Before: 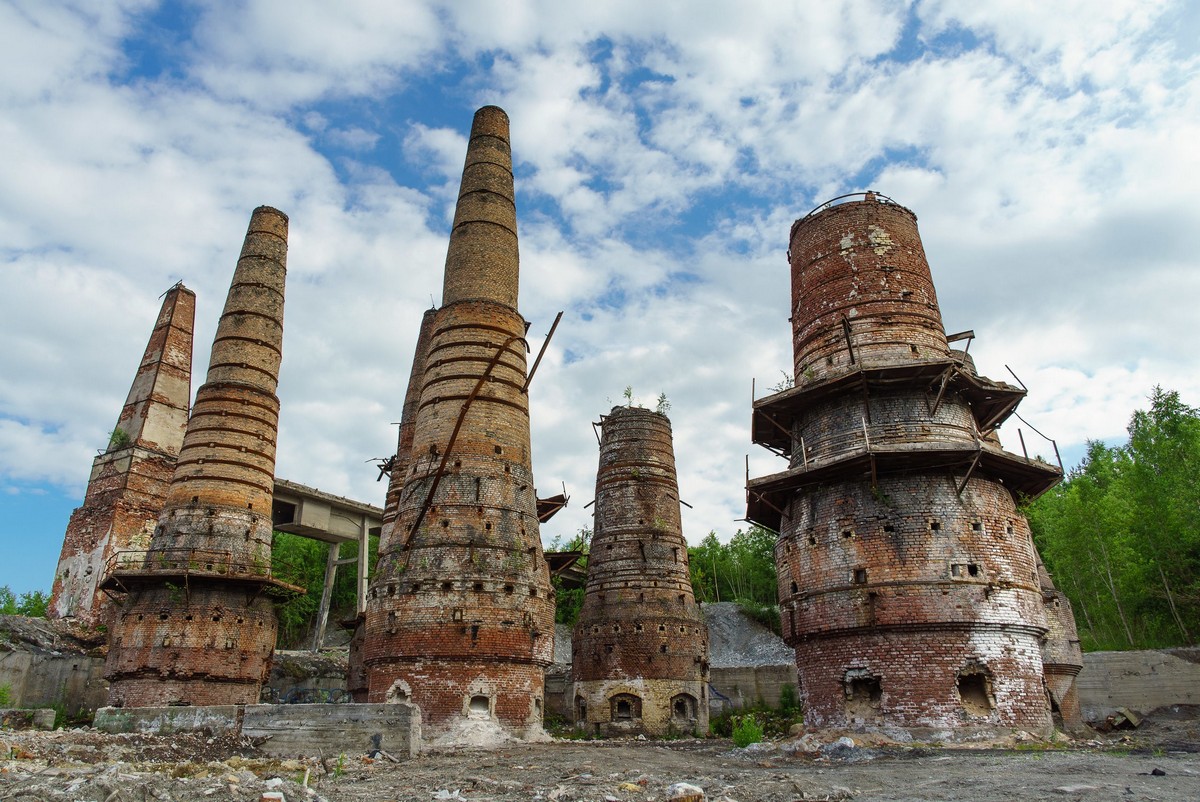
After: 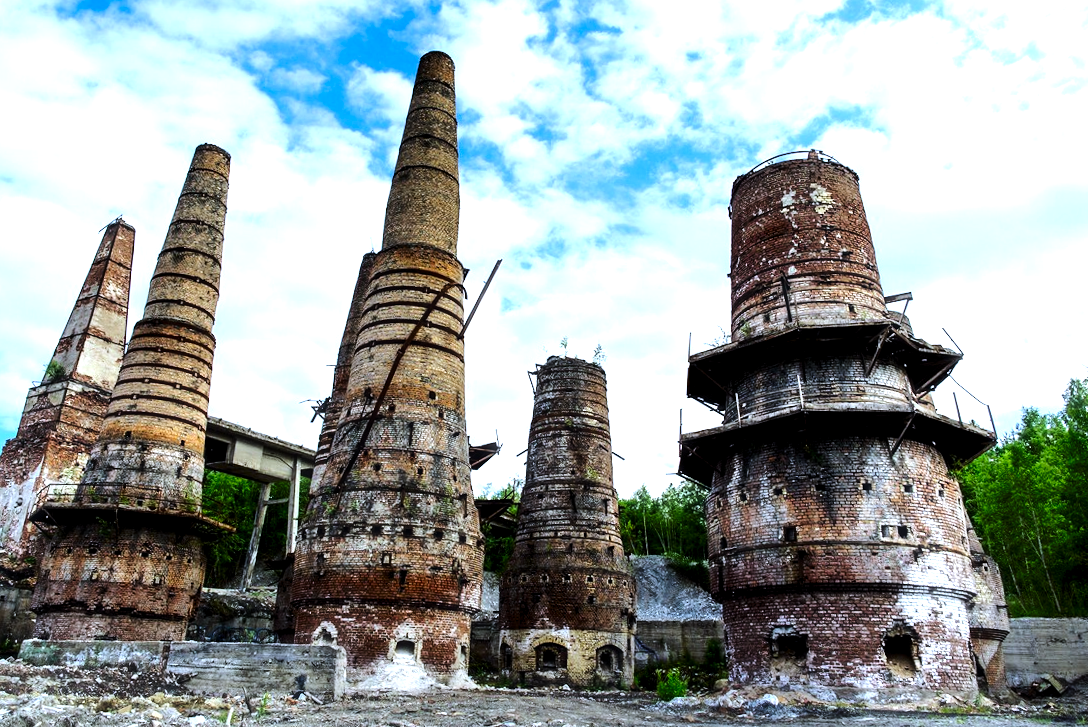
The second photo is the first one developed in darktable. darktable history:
haze removal: strength -0.1, adaptive false
contrast brightness saturation: contrast 0.13, brightness -0.24, saturation 0.14
exposure: black level correction 0.01, exposure 1 EV, compensate highlight preservation false
white balance: red 0.926, green 1.003, blue 1.133
crop and rotate: angle -1.96°, left 3.097%, top 4.154%, right 1.586%, bottom 0.529%
tone curve: curves: ch0 [(0.029, 0) (0.134, 0.063) (0.249, 0.198) (0.378, 0.365) (0.499, 0.529) (1, 1)], color space Lab, linked channels, preserve colors none
